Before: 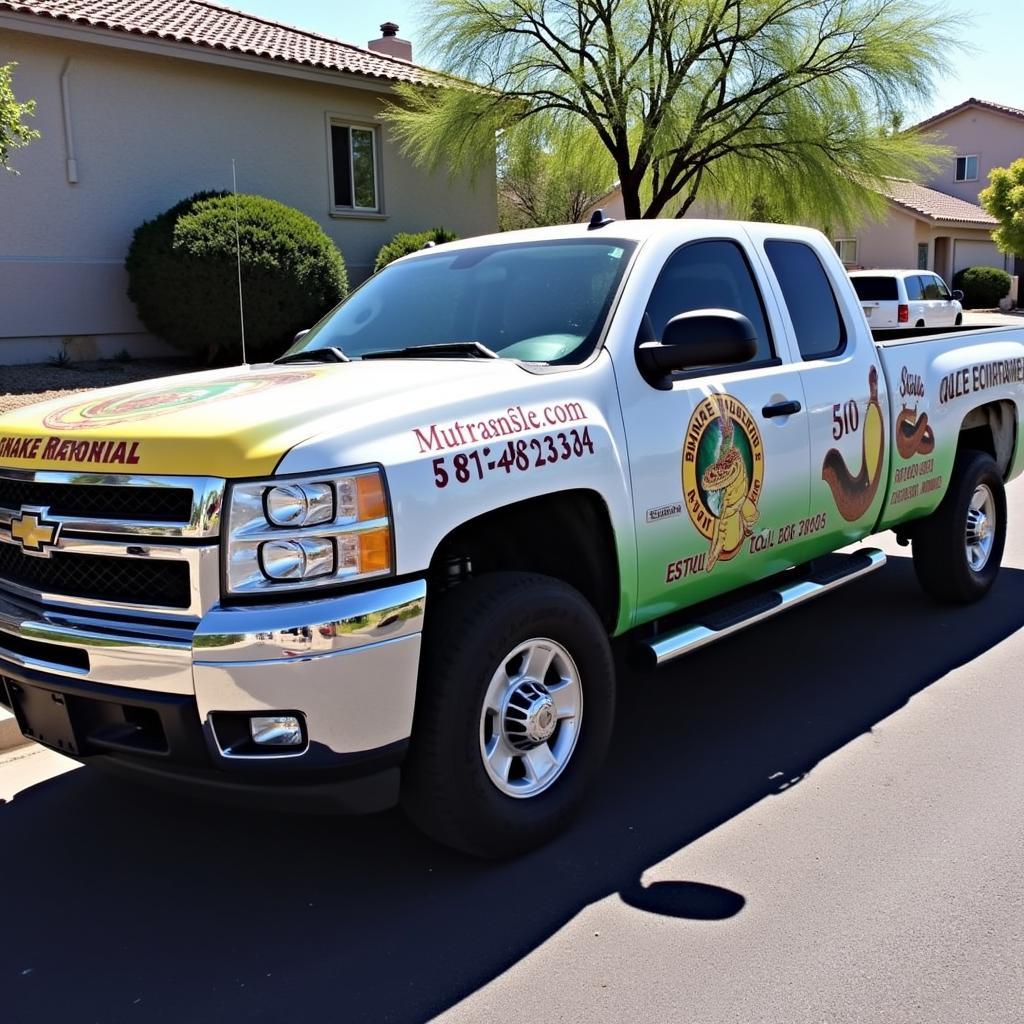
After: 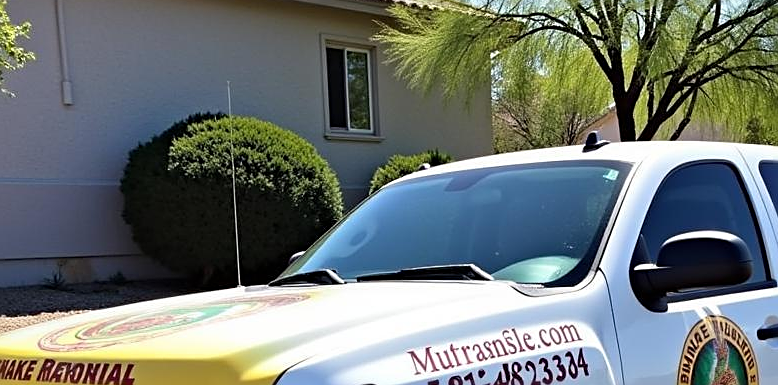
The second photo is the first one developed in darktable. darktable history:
sharpen: on, module defaults
crop: left 0.511%, top 7.632%, right 23.505%, bottom 54.679%
